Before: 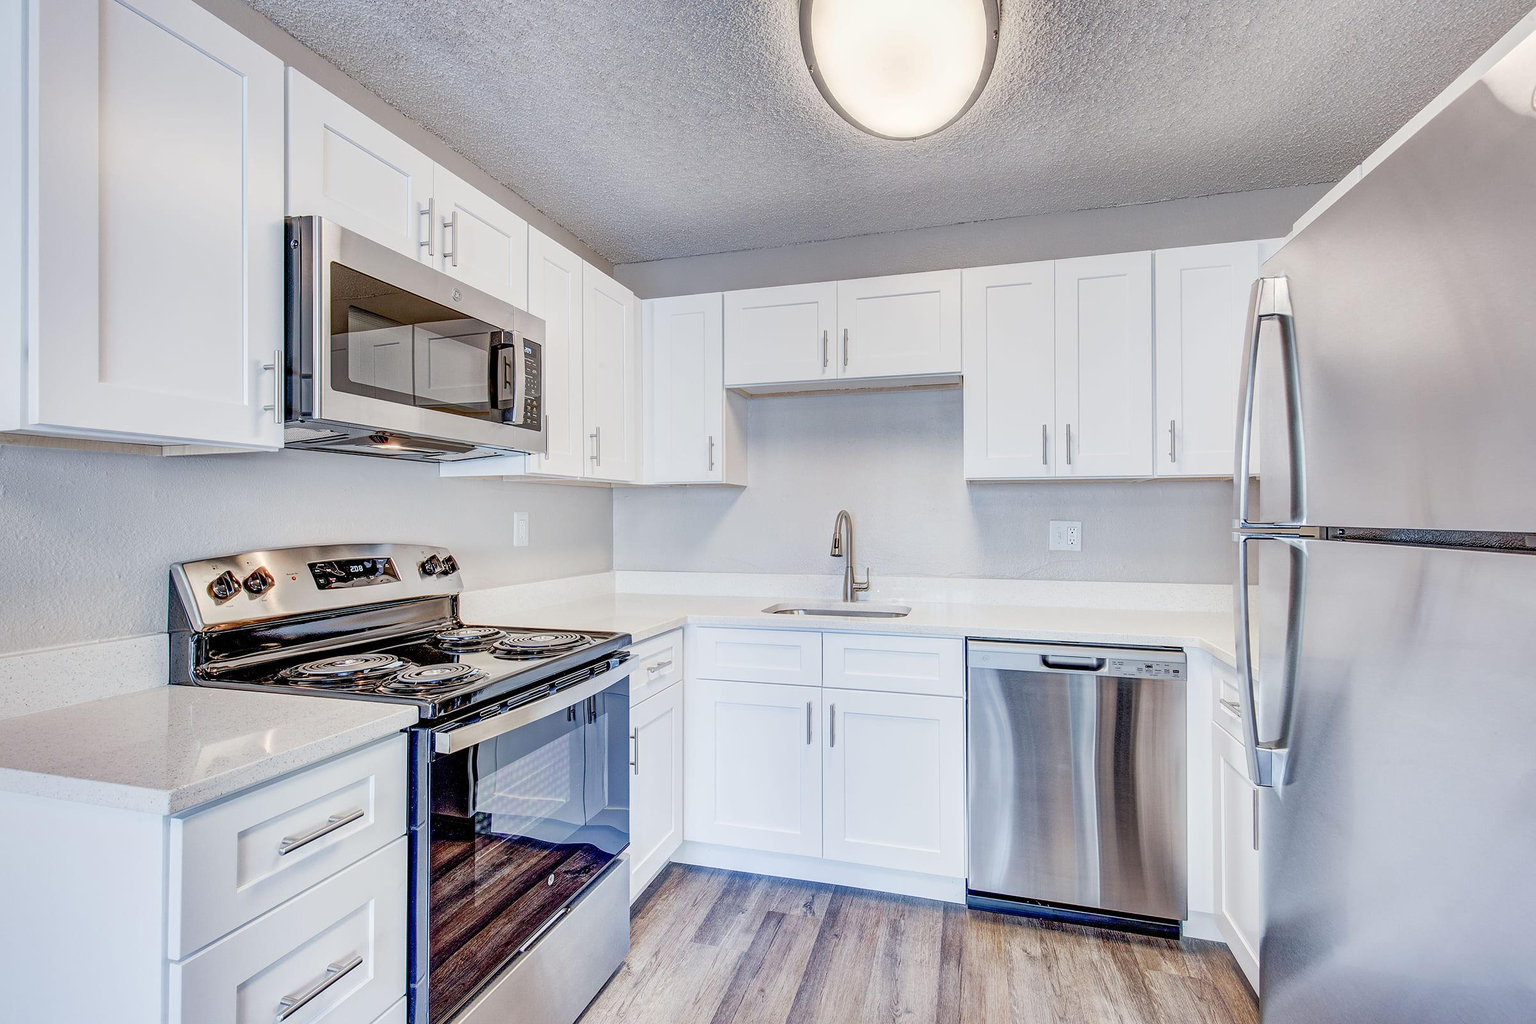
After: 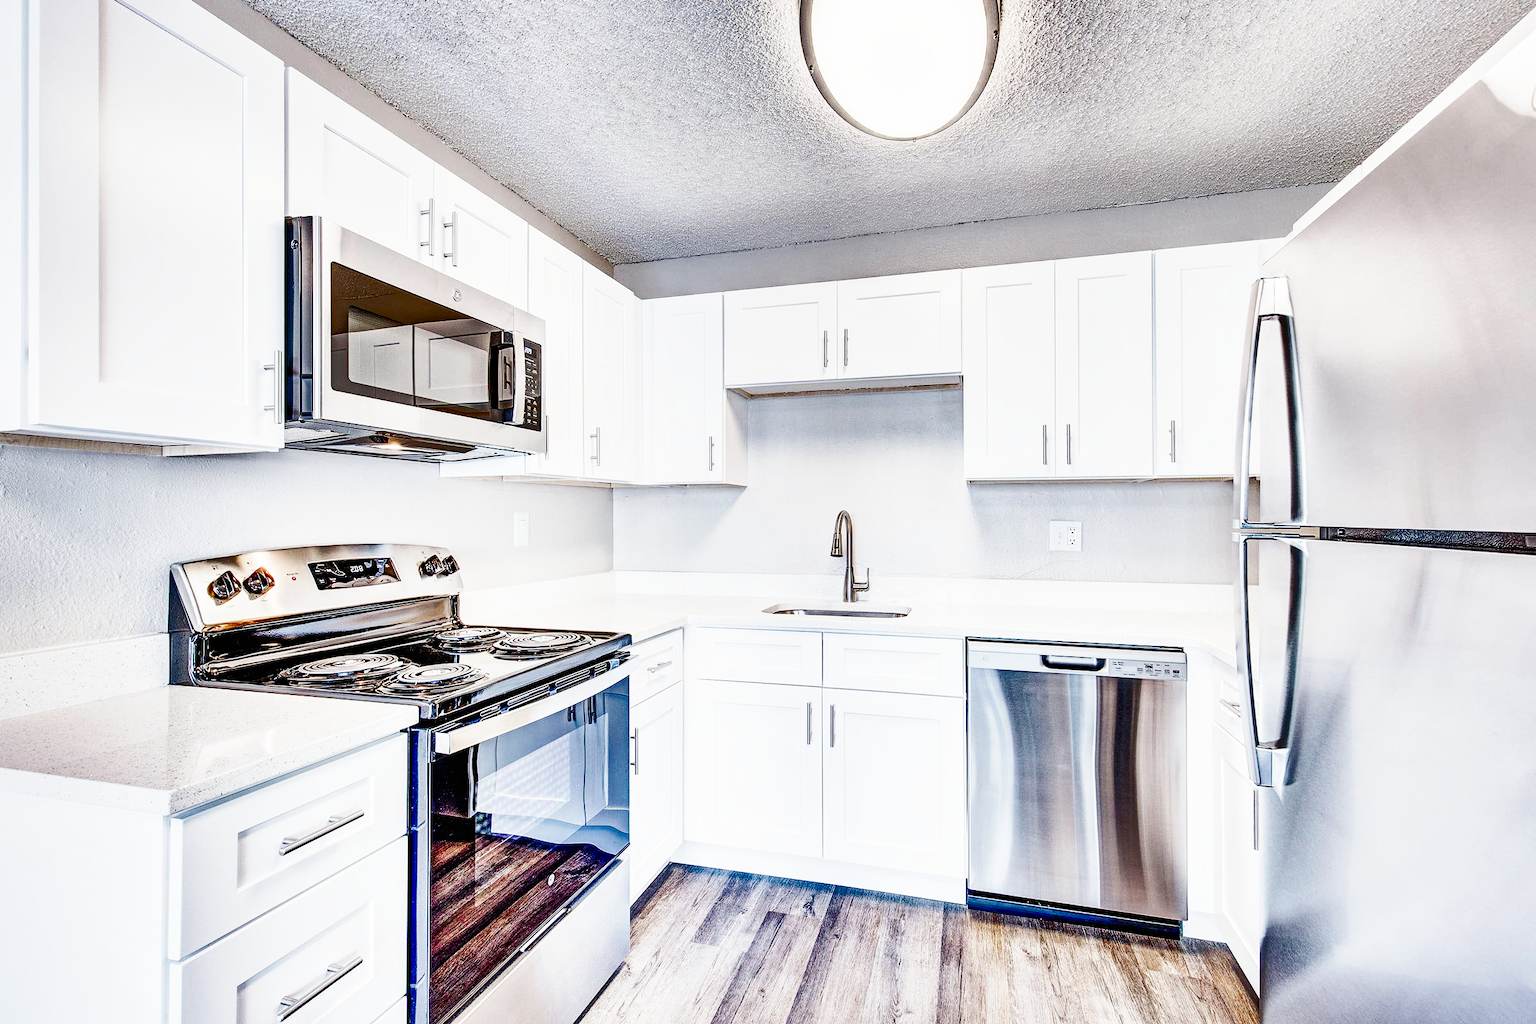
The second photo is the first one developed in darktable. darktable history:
tone equalizer: on, module defaults
base curve: curves: ch0 [(0, 0) (0.007, 0.004) (0.027, 0.03) (0.046, 0.07) (0.207, 0.54) (0.442, 0.872) (0.673, 0.972) (1, 1)], preserve colors none
shadows and highlights: radius 108.52, shadows 23.73, highlights -59.32, low approximation 0.01, soften with gaussian
